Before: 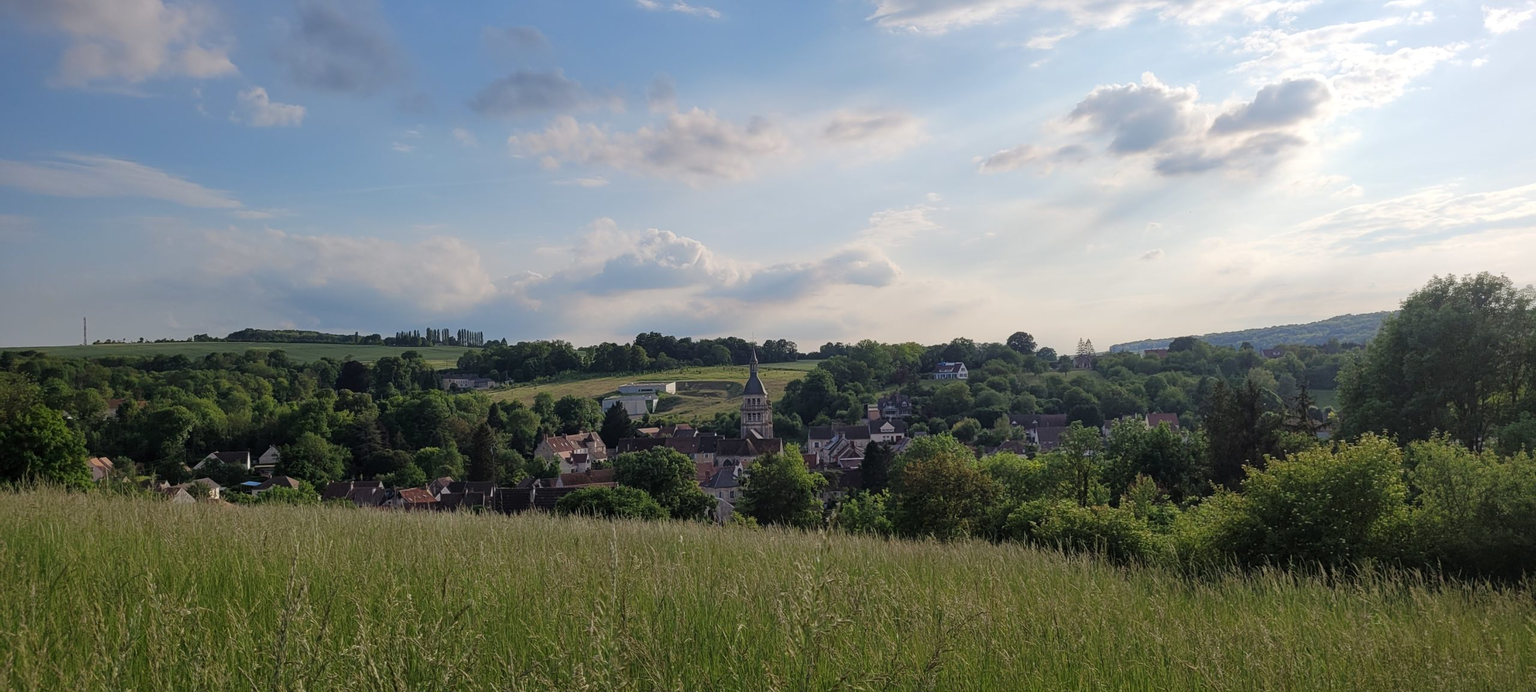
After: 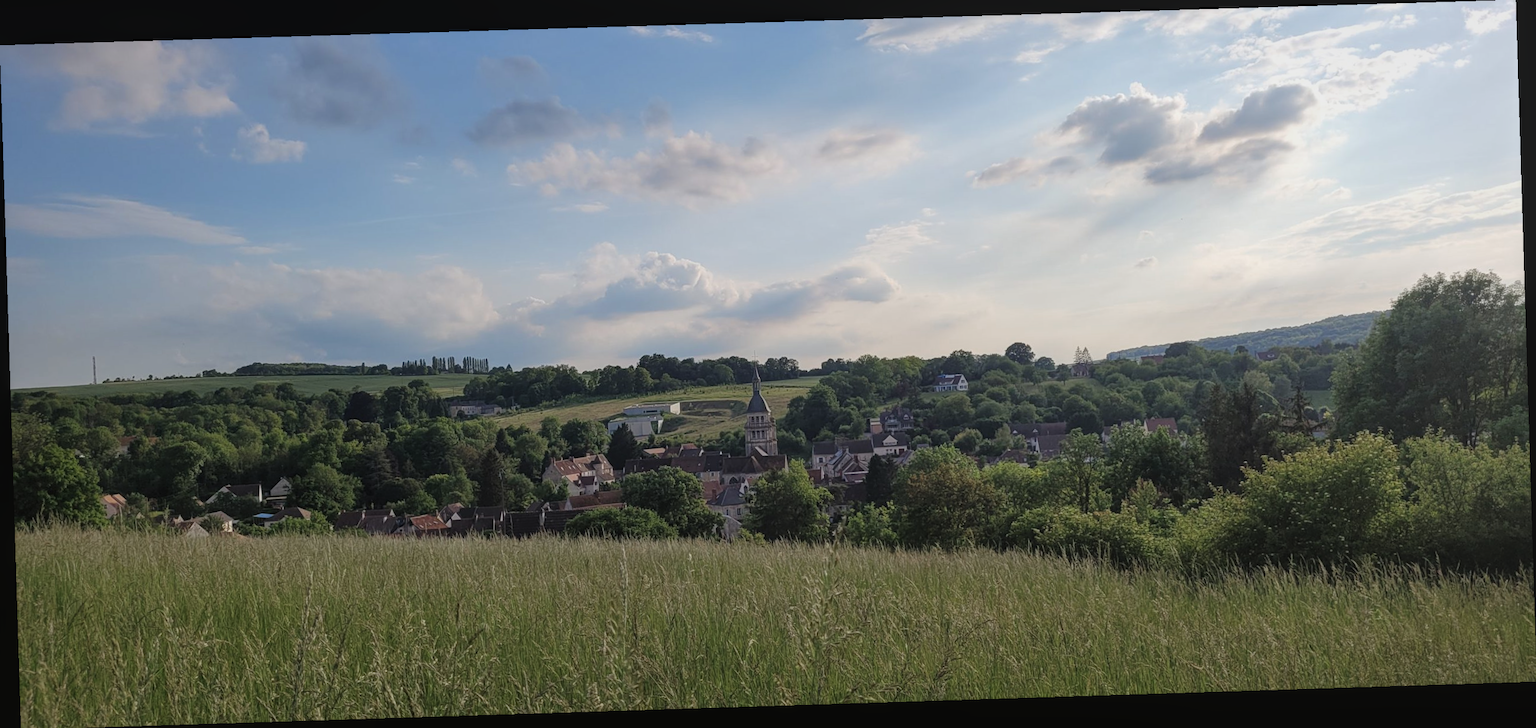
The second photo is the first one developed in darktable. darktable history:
exposure: black level correction -0.003, exposure 0.04 EV, compensate highlight preservation false
local contrast: on, module defaults
color zones: curves: ch0 [(0, 0.5) (0.143, 0.5) (0.286, 0.456) (0.429, 0.5) (0.571, 0.5) (0.714, 0.5) (0.857, 0.5) (1, 0.5)]; ch1 [(0, 0.5) (0.143, 0.5) (0.286, 0.422) (0.429, 0.5) (0.571, 0.5) (0.714, 0.5) (0.857, 0.5) (1, 0.5)]
rotate and perspective: rotation -1.77°, lens shift (horizontal) 0.004, automatic cropping off
contrast equalizer: octaves 7, y [[0.6 ×6], [0.55 ×6], [0 ×6], [0 ×6], [0 ×6]], mix -0.3
